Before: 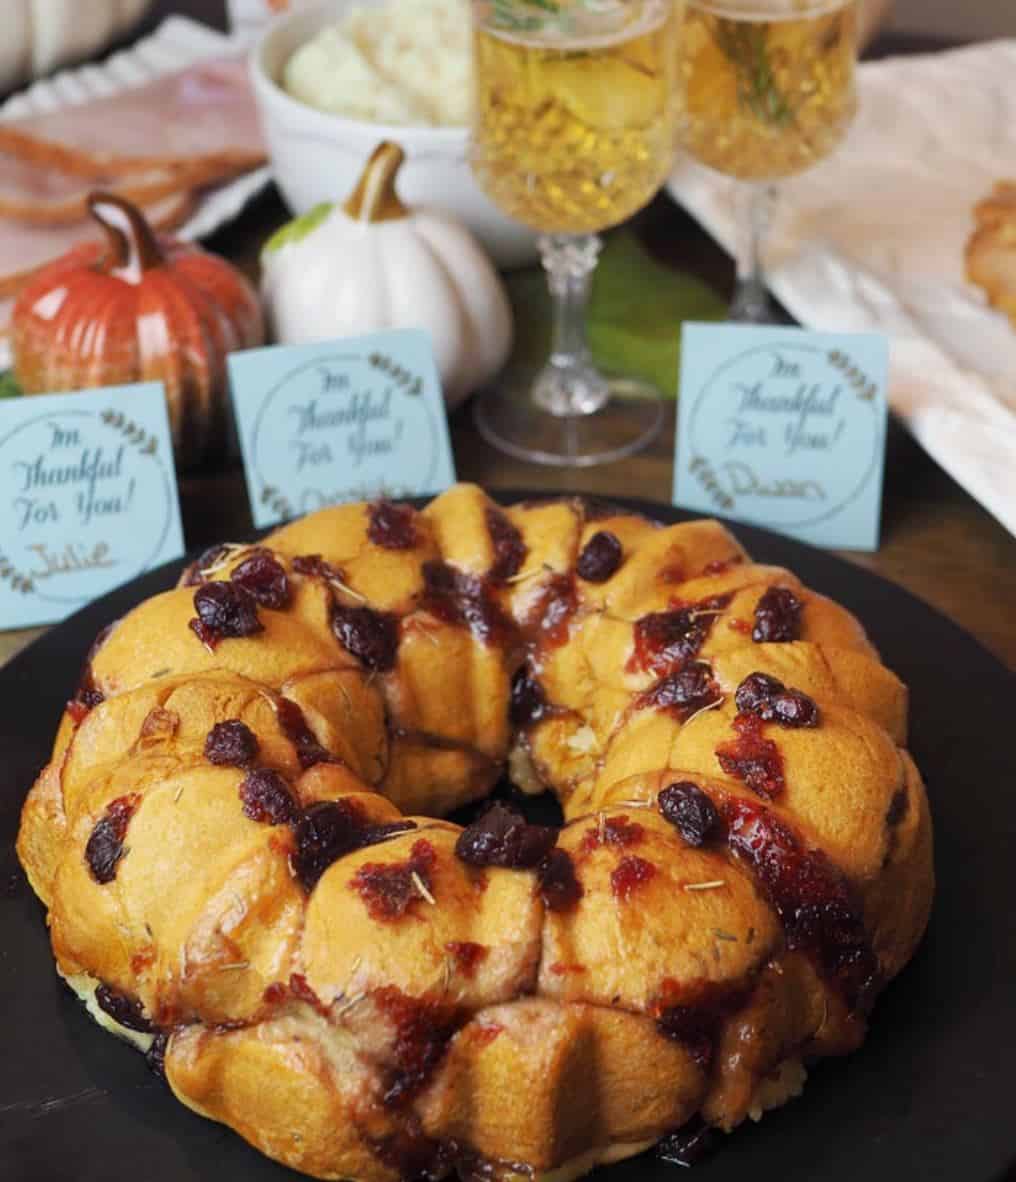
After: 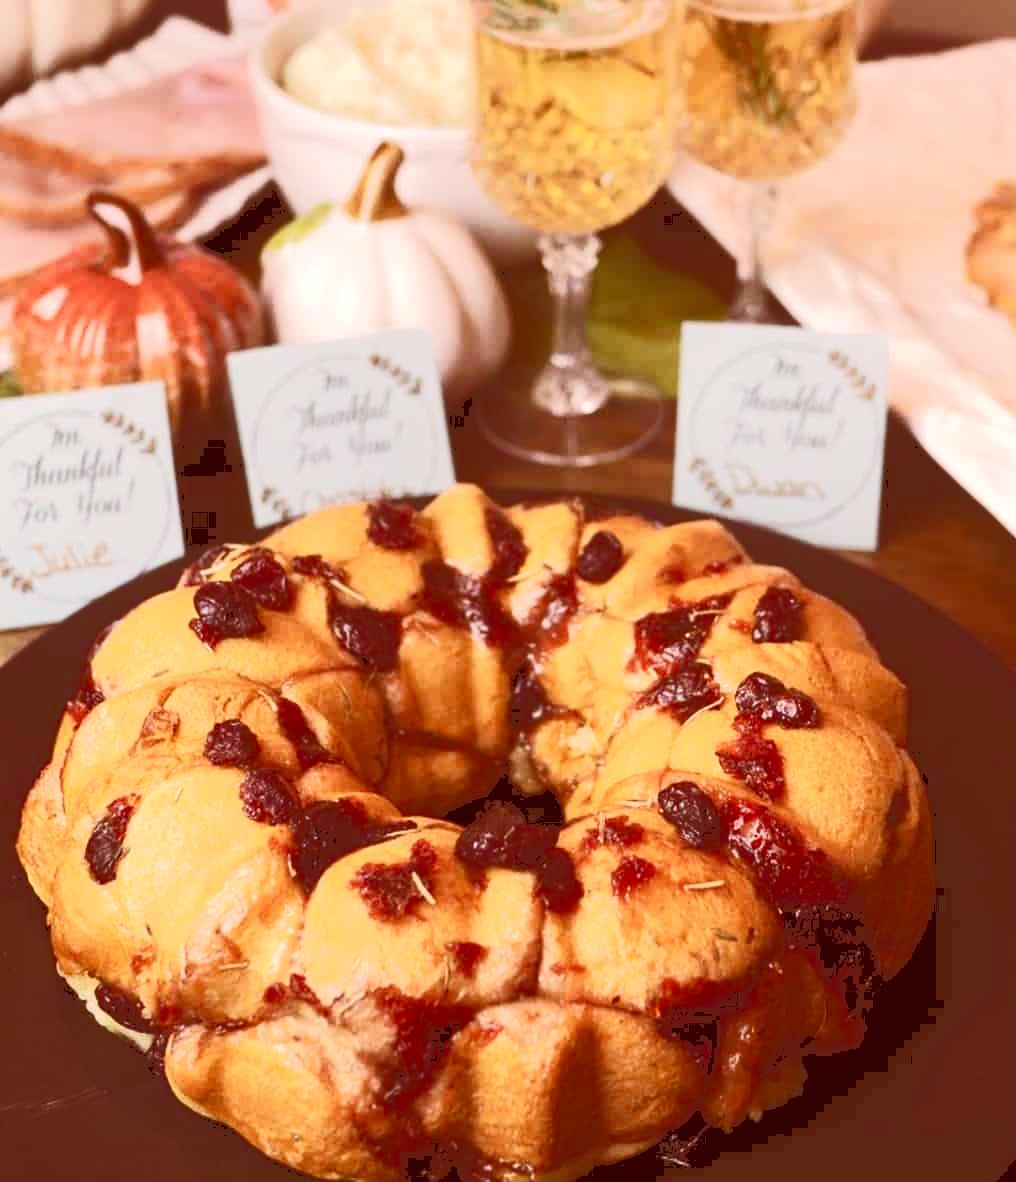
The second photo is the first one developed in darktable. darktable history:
tone curve: curves: ch0 [(0, 0) (0.003, 0.231) (0.011, 0.231) (0.025, 0.231) (0.044, 0.231) (0.069, 0.235) (0.1, 0.24) (0.136, 0.246) (0.177, 0.256) (0.224, 0.279) (0.277, 0.313) (0.335, 0.354) (0.399, 0.428) (0.468, 0.514) (0.543, 0.61) (0.623, 0.728) (0.709, 0.808) (0.801, 0.873) (0.898, 0.909) (1, 1)], color space Lab, independent channels, preserve colors none
exposure: black level correction 0.005, exposure 0.287 EV, compensate highlight preservation false
color correction: highlights a* 9.52, highlights b* 8.9, shadows a* 39.34, shadows b* 39.41, saturation 0.765
